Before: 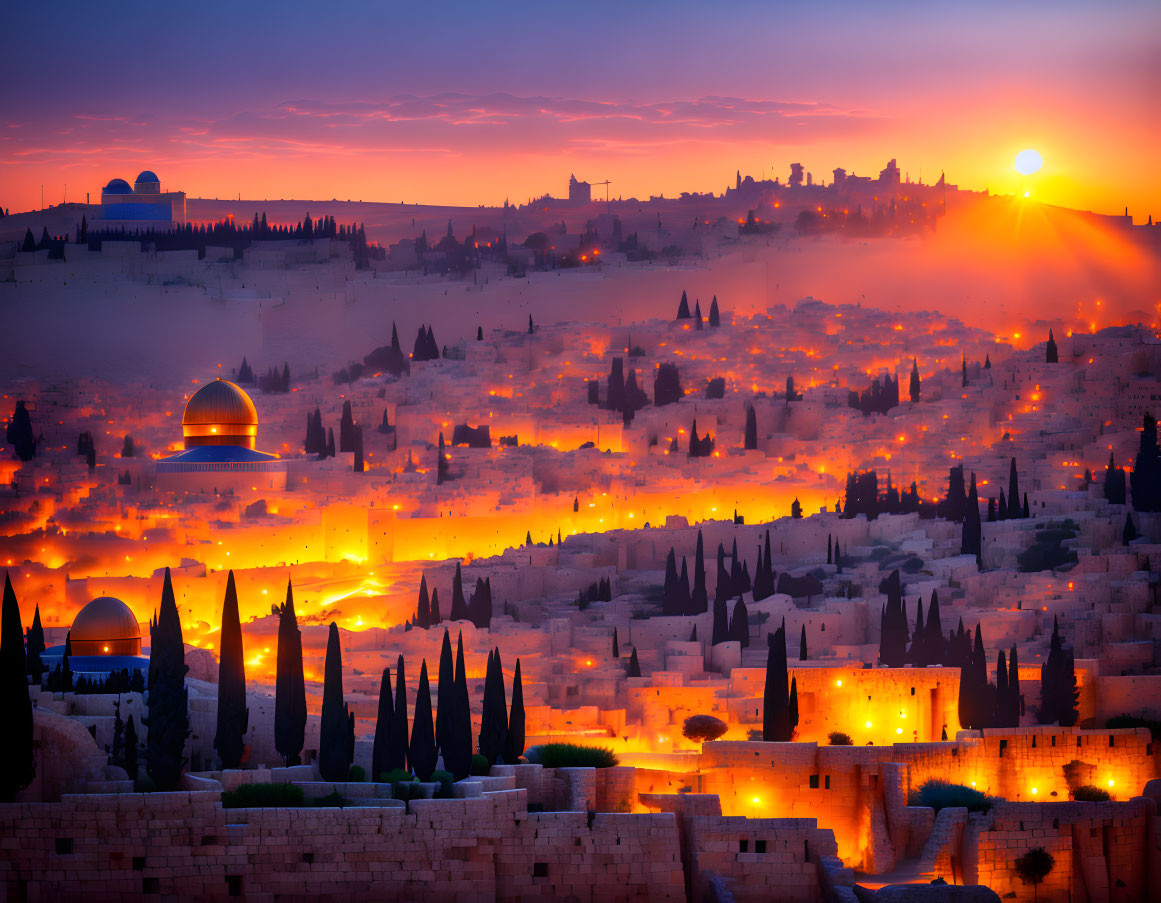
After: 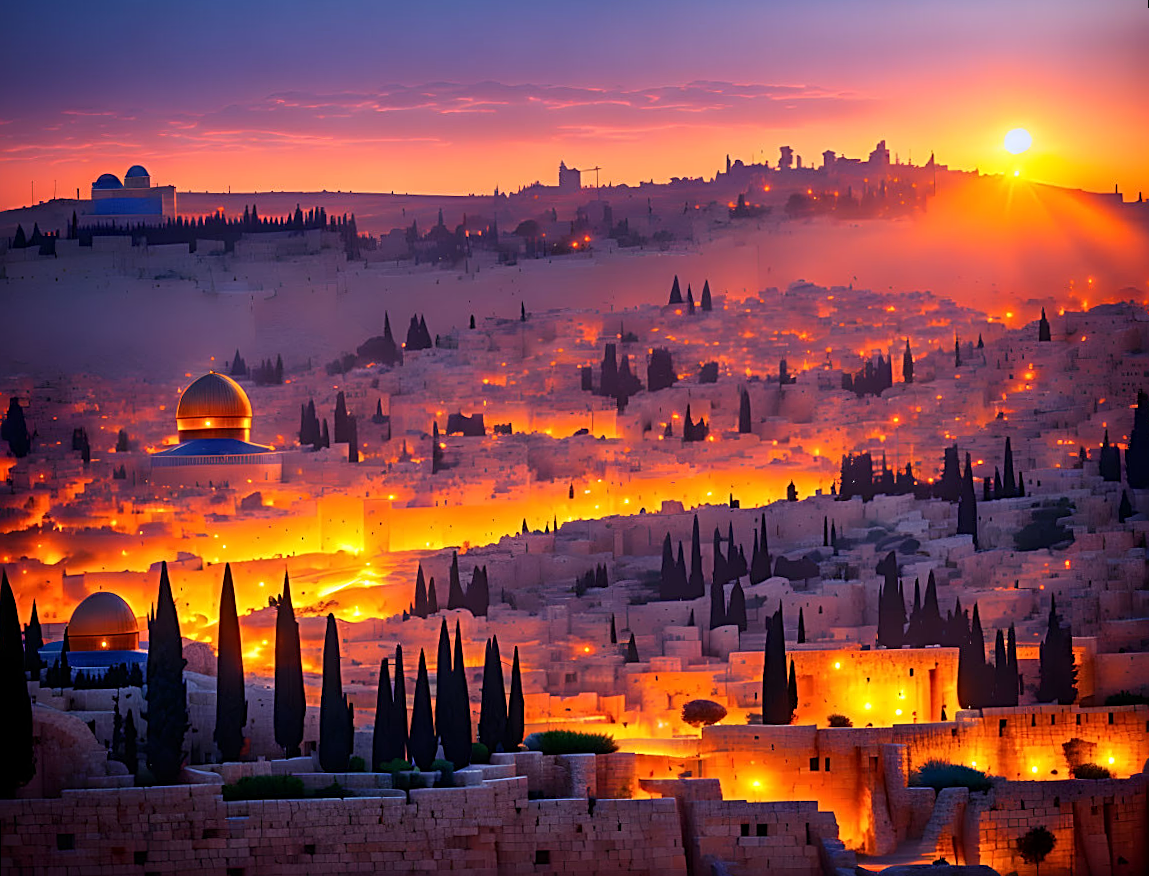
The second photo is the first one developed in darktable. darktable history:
rotate and perspective: rotation -1°, crop left 0.011, crop right 0.989, crop top 0.025, crop bottom 0.975
sharpen: radius 2.584, amount 0.688
